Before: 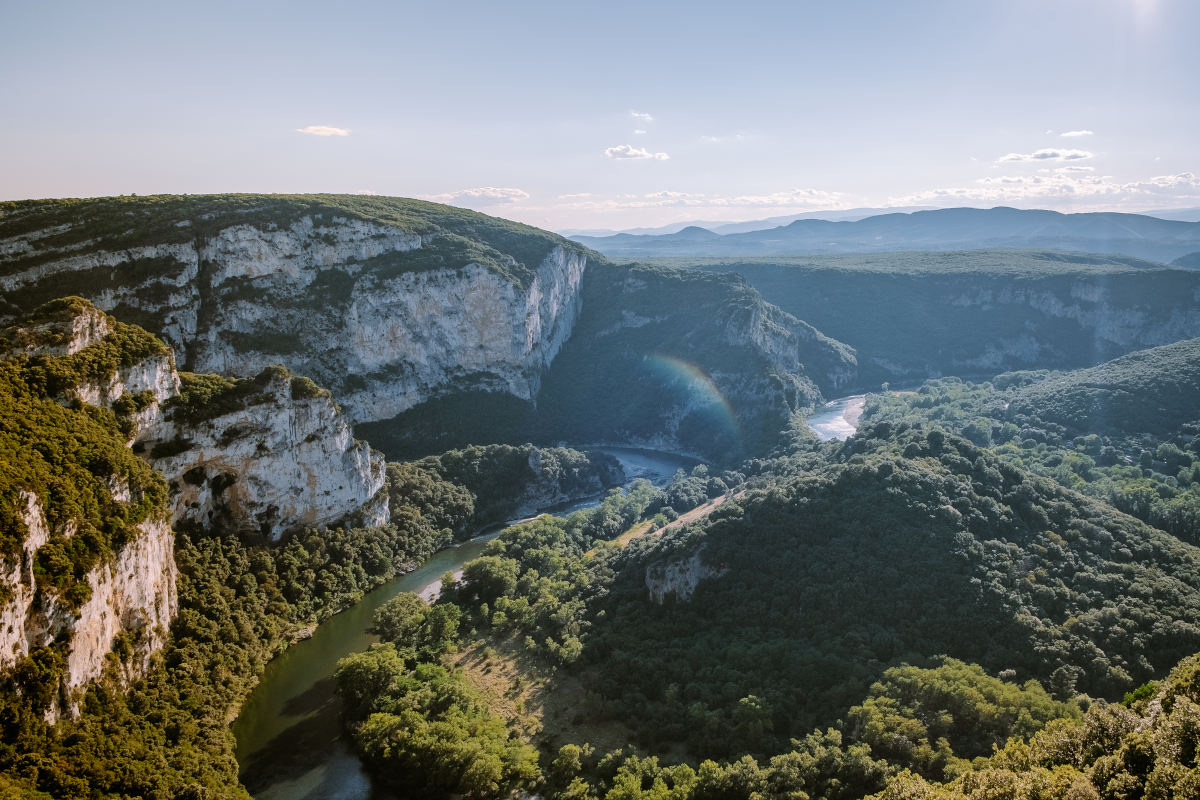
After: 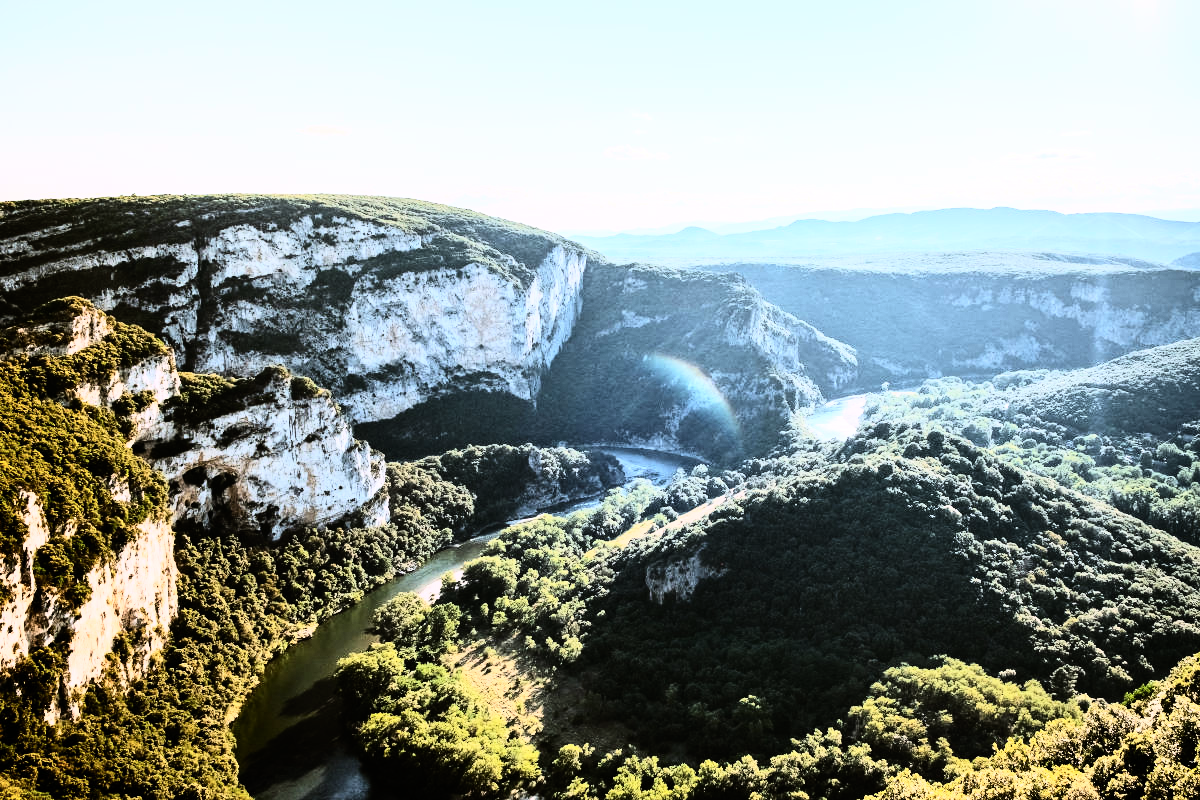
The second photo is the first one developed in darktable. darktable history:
contrast brightness saturation: contrast 0.24, brightness 0.09
rgb curve: curves: ch0 [(0, 0) (0.21, 0.15) (0.24, 0.21) (0.5, 0.75) (0.75, 0.96) (0.89, 0.99) (1, 1)]; ch1 [(0, 0.02) (0.21, 0.13) (0.25, 0.2) (0.5, 0.67) (0.75, 0.9) (0.89, 0.97) (1, 1)]; ch2 [(0, 0.02) (0.21, 0.13) (0.25, 0.2) (0.5, 0.67) (0.75, 0.9) (0.89, 0.97) (1, 1)], compensate middle gray true
